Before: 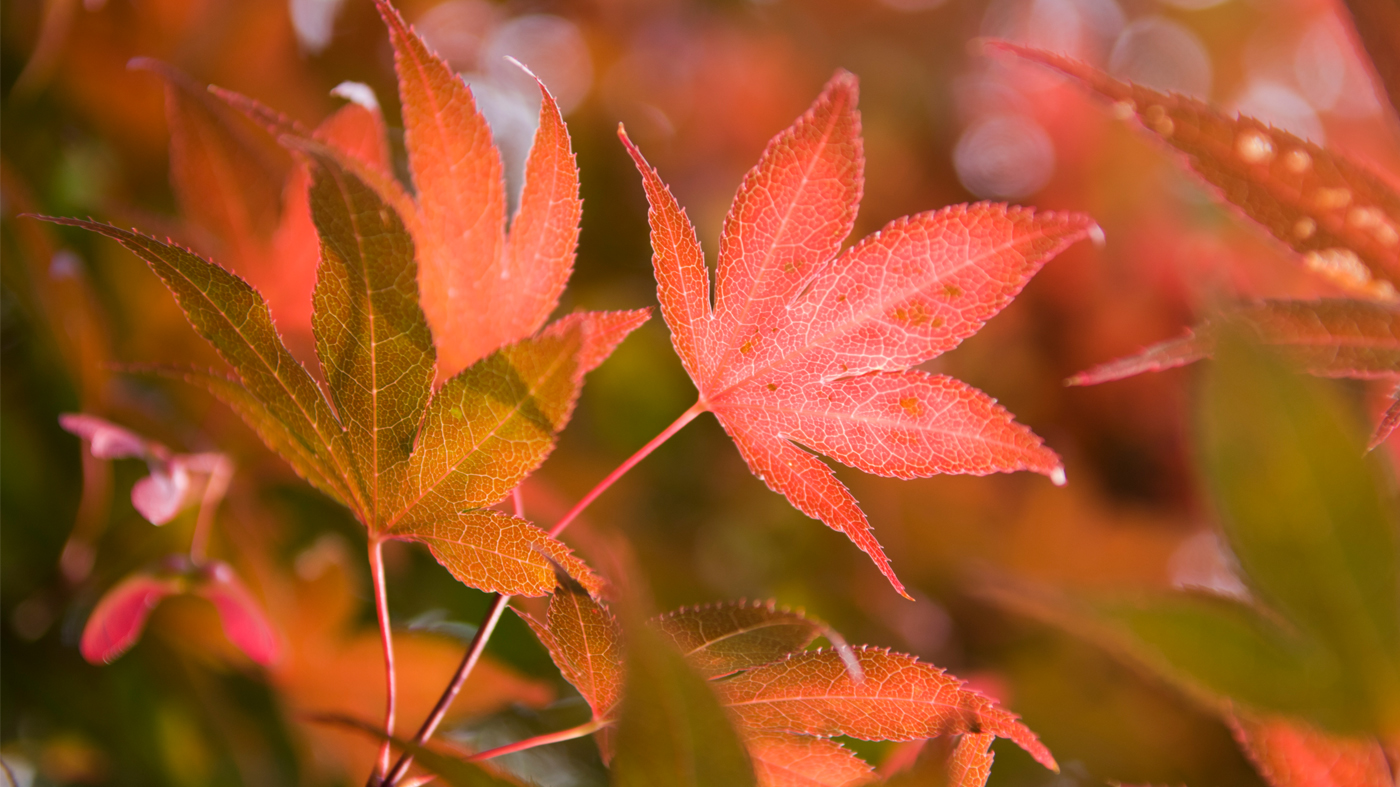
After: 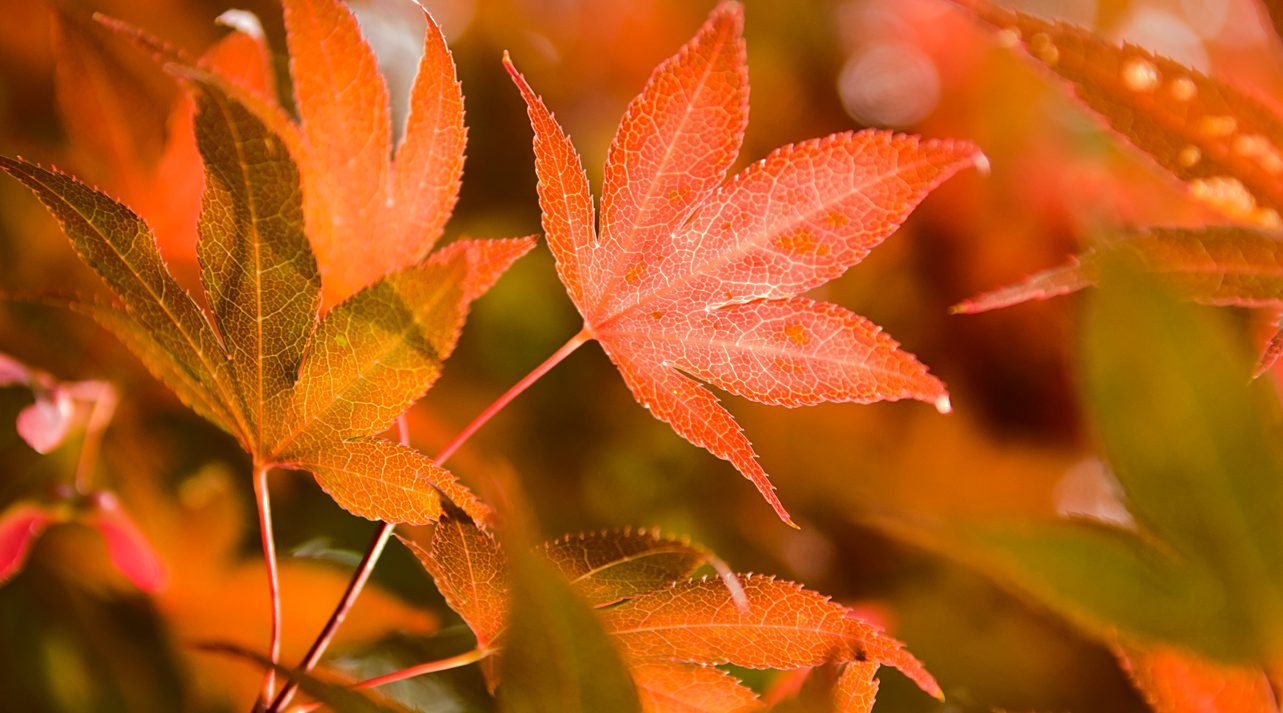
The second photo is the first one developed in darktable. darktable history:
base curve: curves: ch0 [(0, 0) (0.073, 0.04) (0.157, 0.139) (0.492, 0.492) (0.758, 0.758) (1, 1)]
crop and rotate: left 8.323%, top 9.328%
color correction: highlights a* -6.18, highlights b* 9.63, shadows a* 10.69, shadows b* 23.58
sharpen: amount 0.215
shadows and highlights: shadows 39.53, highlights -59.74
tone equalizer: -8 EV -0.399 EV, -7 EV -0.374 EV, -6 EV -0.314 EV, -5 EV -0.254 EV, -3 EV 0.189 EV, -2 EV 0.336 EV, -1 EV 0.383 EV, +0 EV 0.396 EV
